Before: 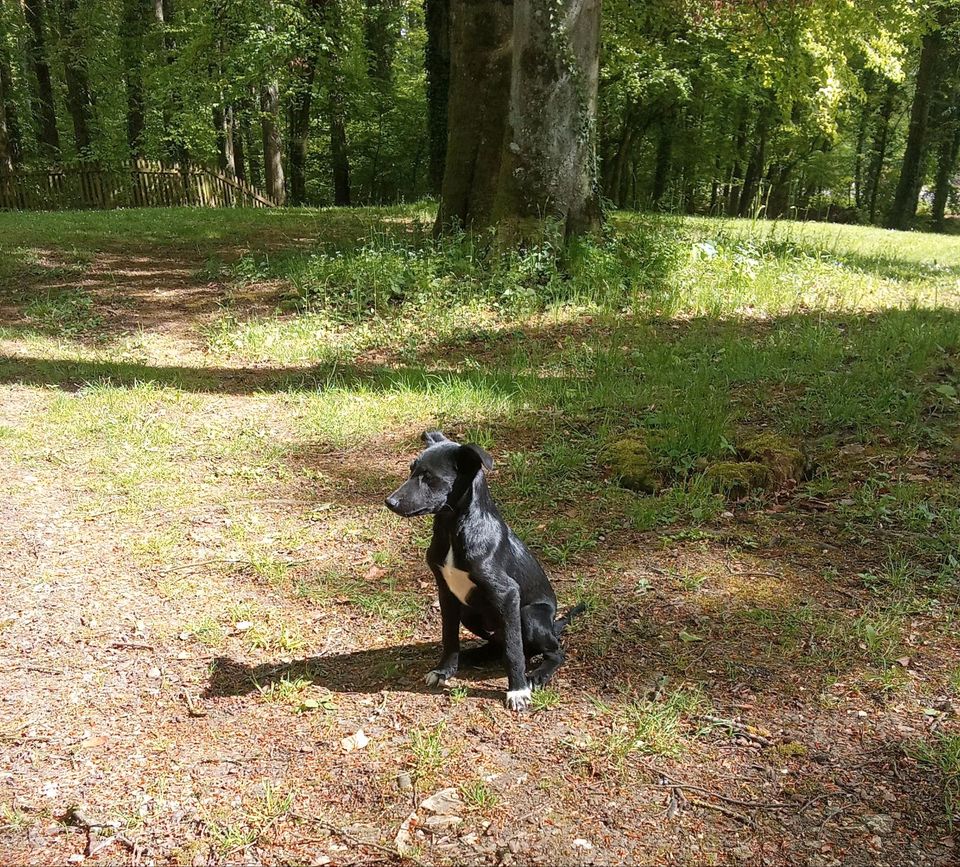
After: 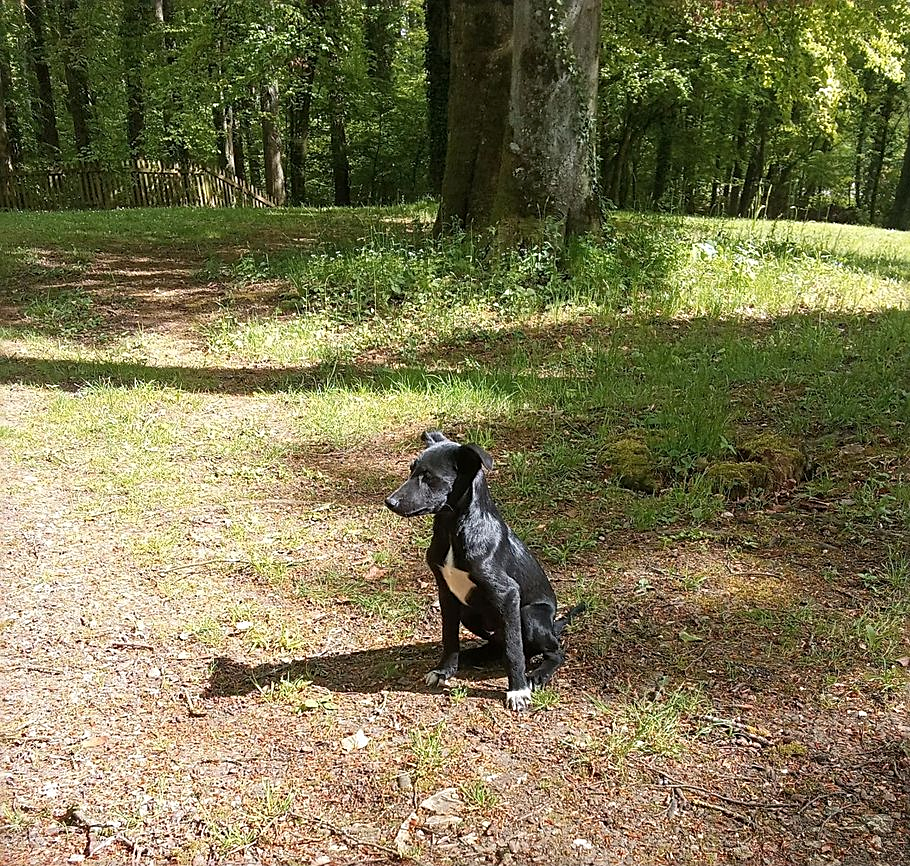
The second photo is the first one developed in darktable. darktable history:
sharpen: on, module defaults
crop and rotate: right 5.167%
